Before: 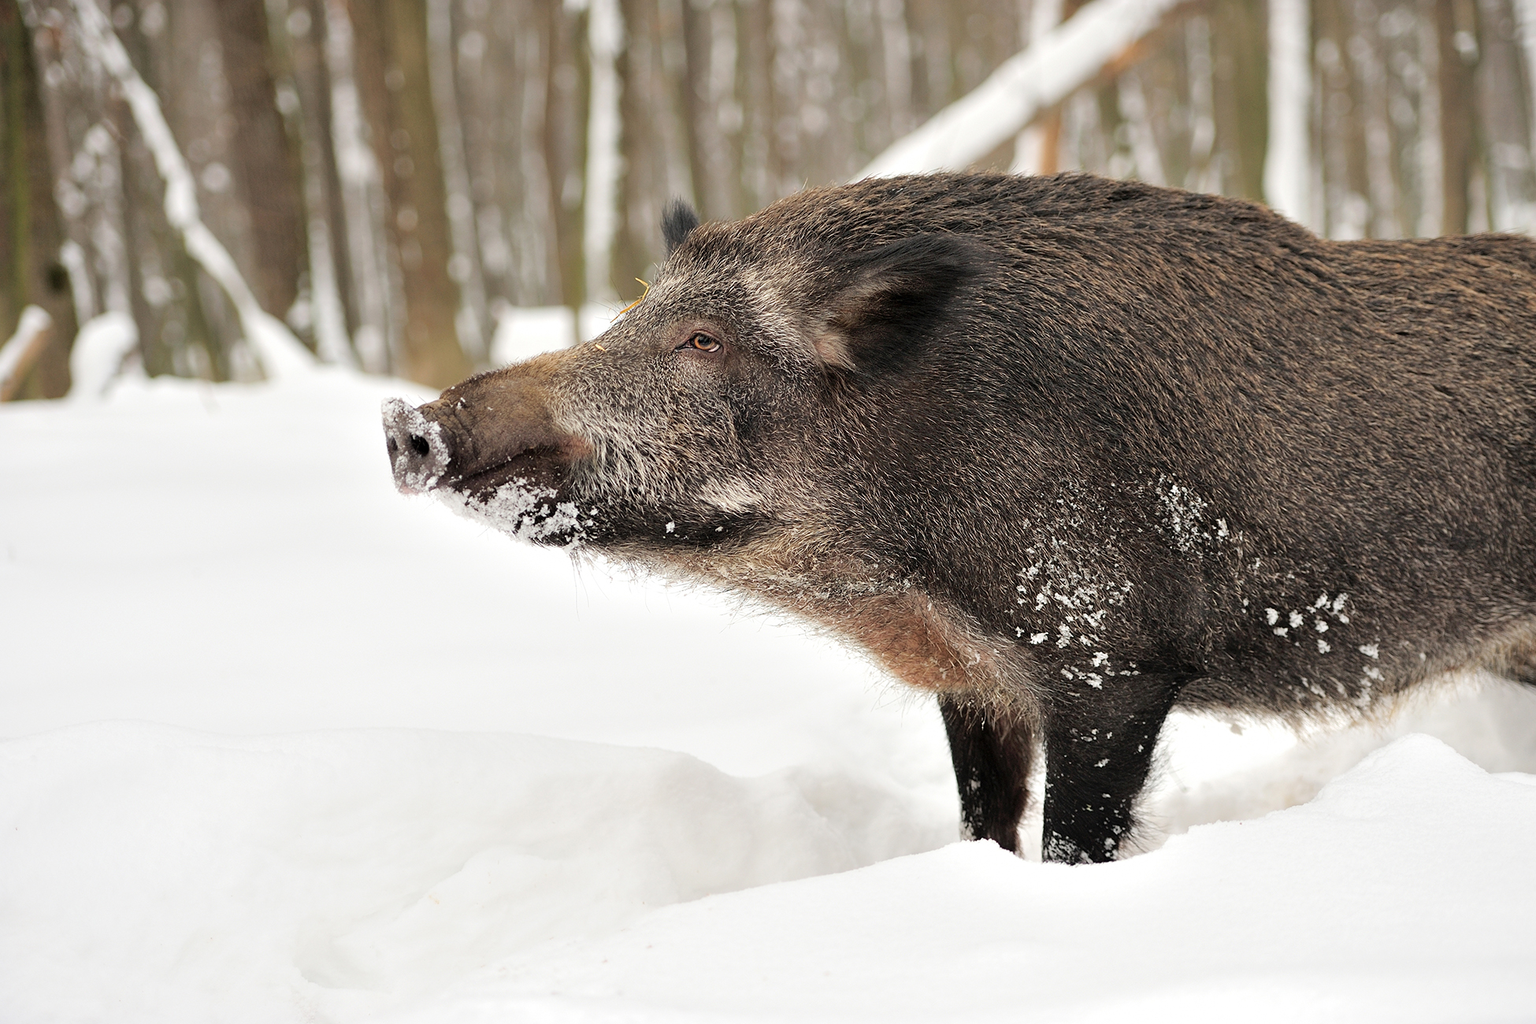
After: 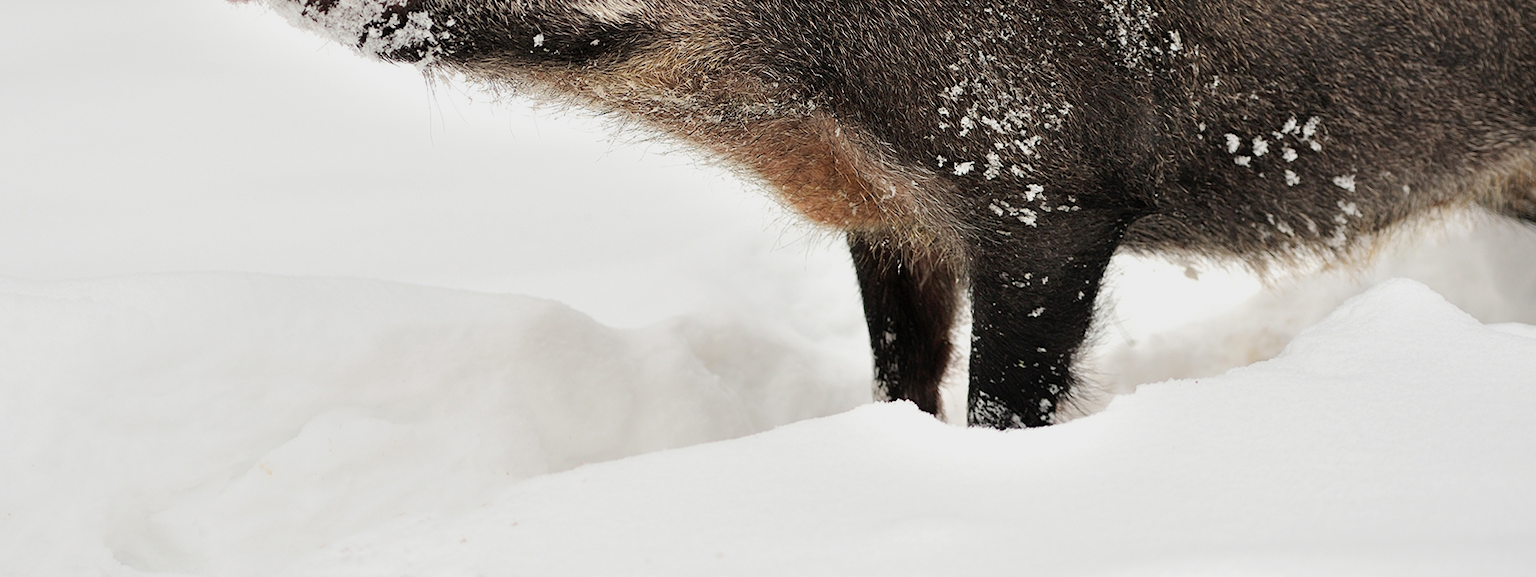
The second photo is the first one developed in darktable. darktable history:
tone equalizer: -8 EV 0.265 EV, -7 EV 0.419 EV, -6 EV 0.435 EV, -5 EV 0.233 EV, -3 EV -0.263 EV, -2 EV -0.399 EV, -1 EV -0.408 EV, +0 EV -0.251 EV, smoothing diameter 24.98%, edges refinement/feathering 10.09, preserve details guided filter
color balance rgb: perceptual saturation grading › global saturation 19.85%
crop and rotate: left 13.261%, top 48.112%, bottom 2.934%
